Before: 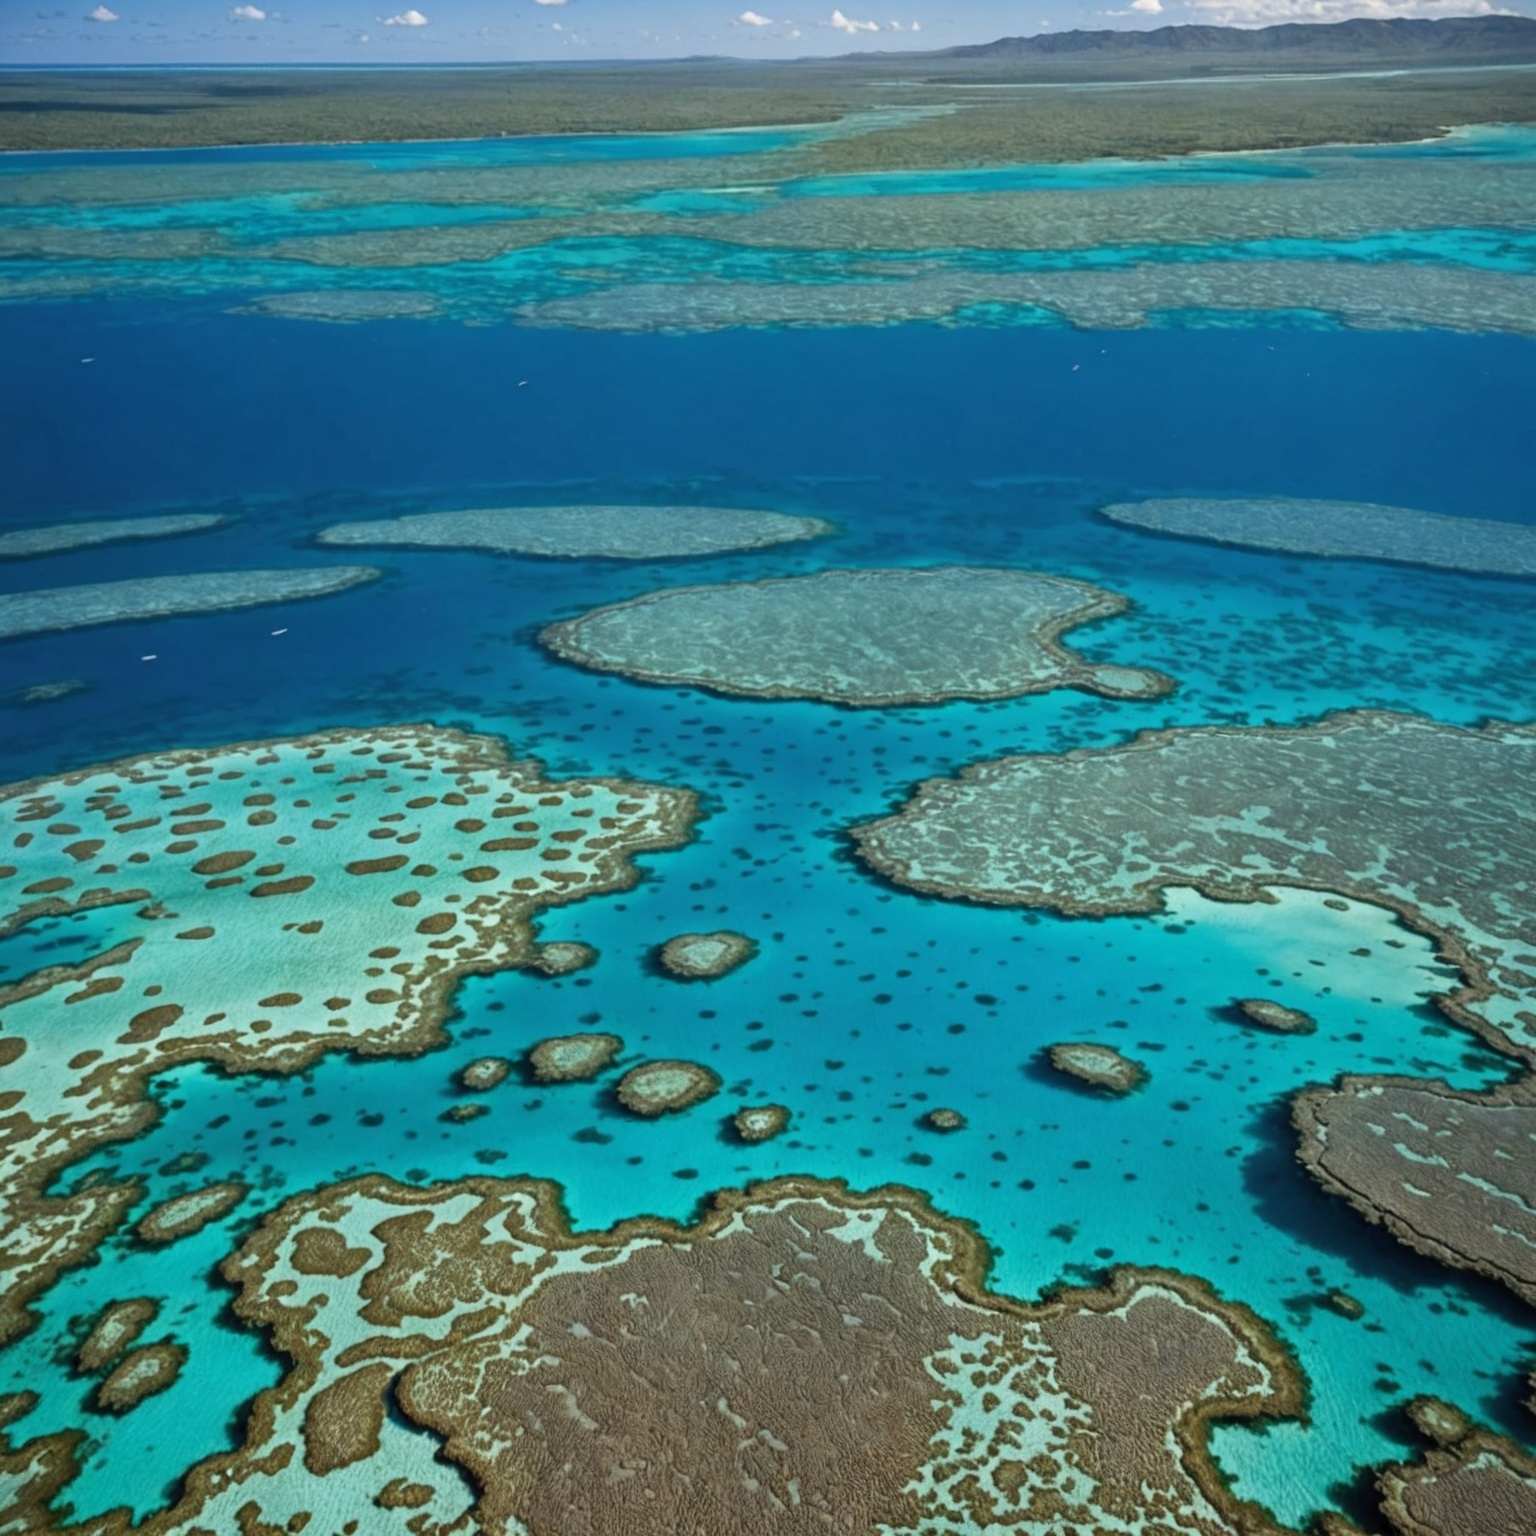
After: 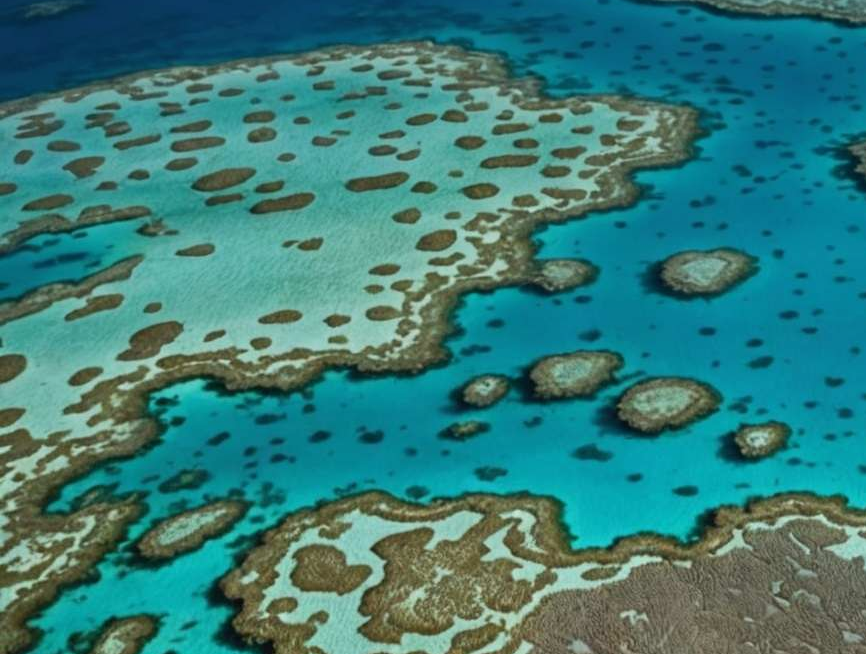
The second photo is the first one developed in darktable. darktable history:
crop: top 44.483%, right 43.593%, bottom 12.892%
graduated density: on, module defaults
